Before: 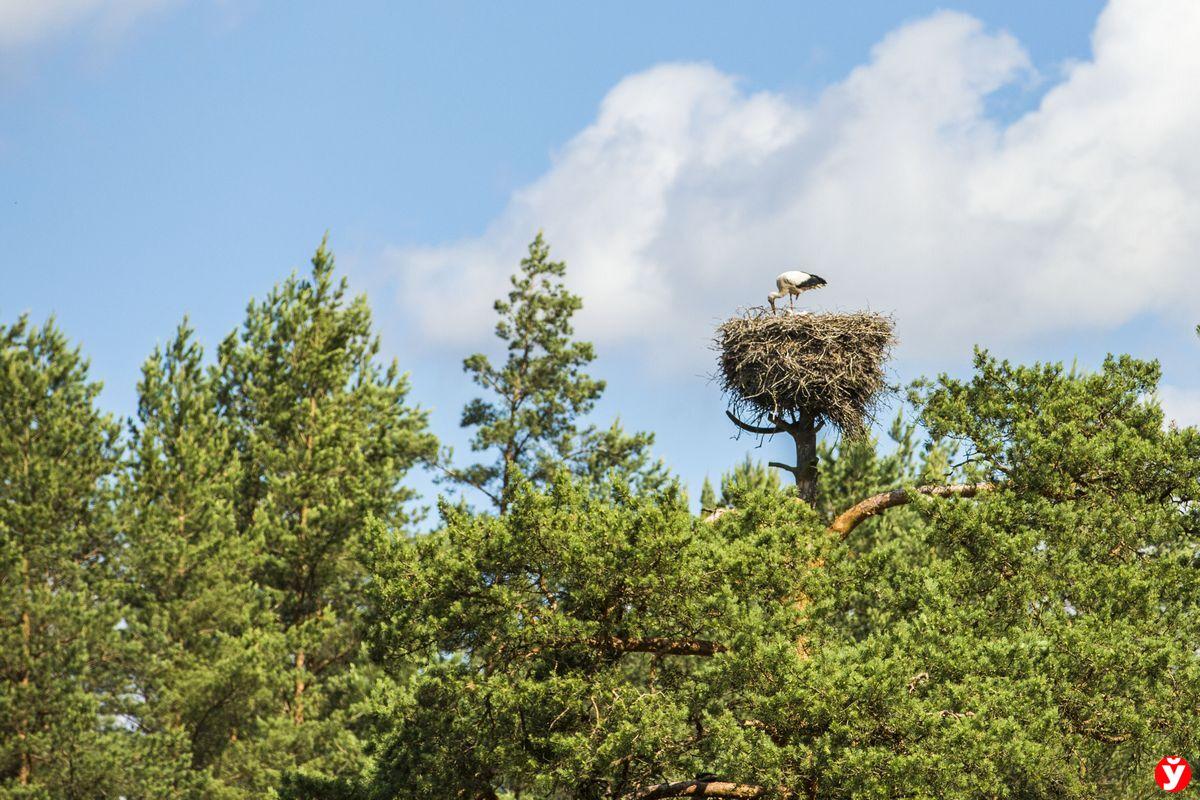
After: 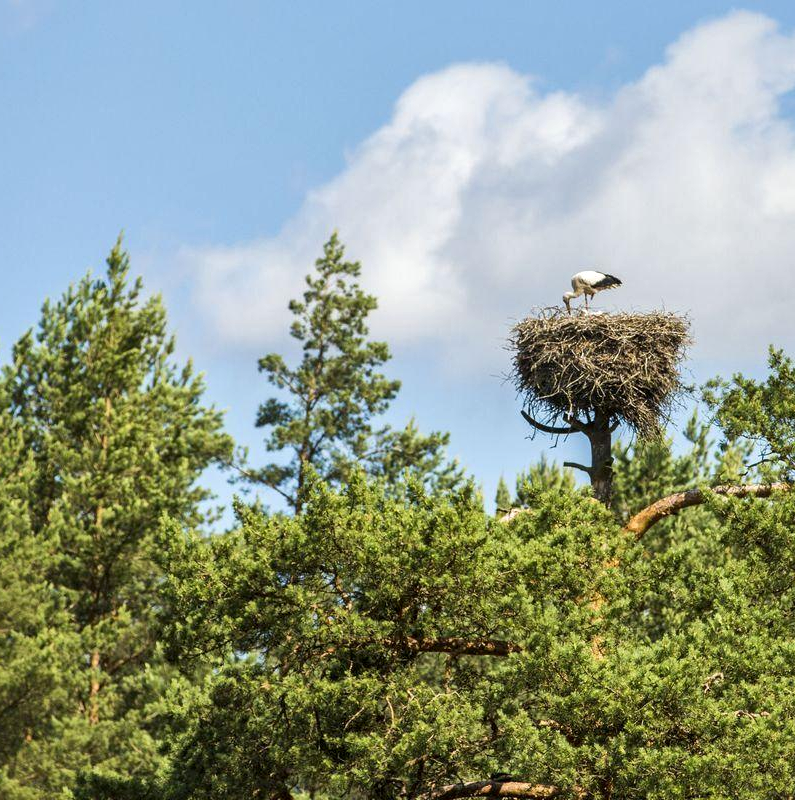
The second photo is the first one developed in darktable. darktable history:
crop: left 17.094%, right 16.601%
local contrast: mode bilateral grid, contrast 20, coarseness 50, detail 130%, midtone range 0.2
